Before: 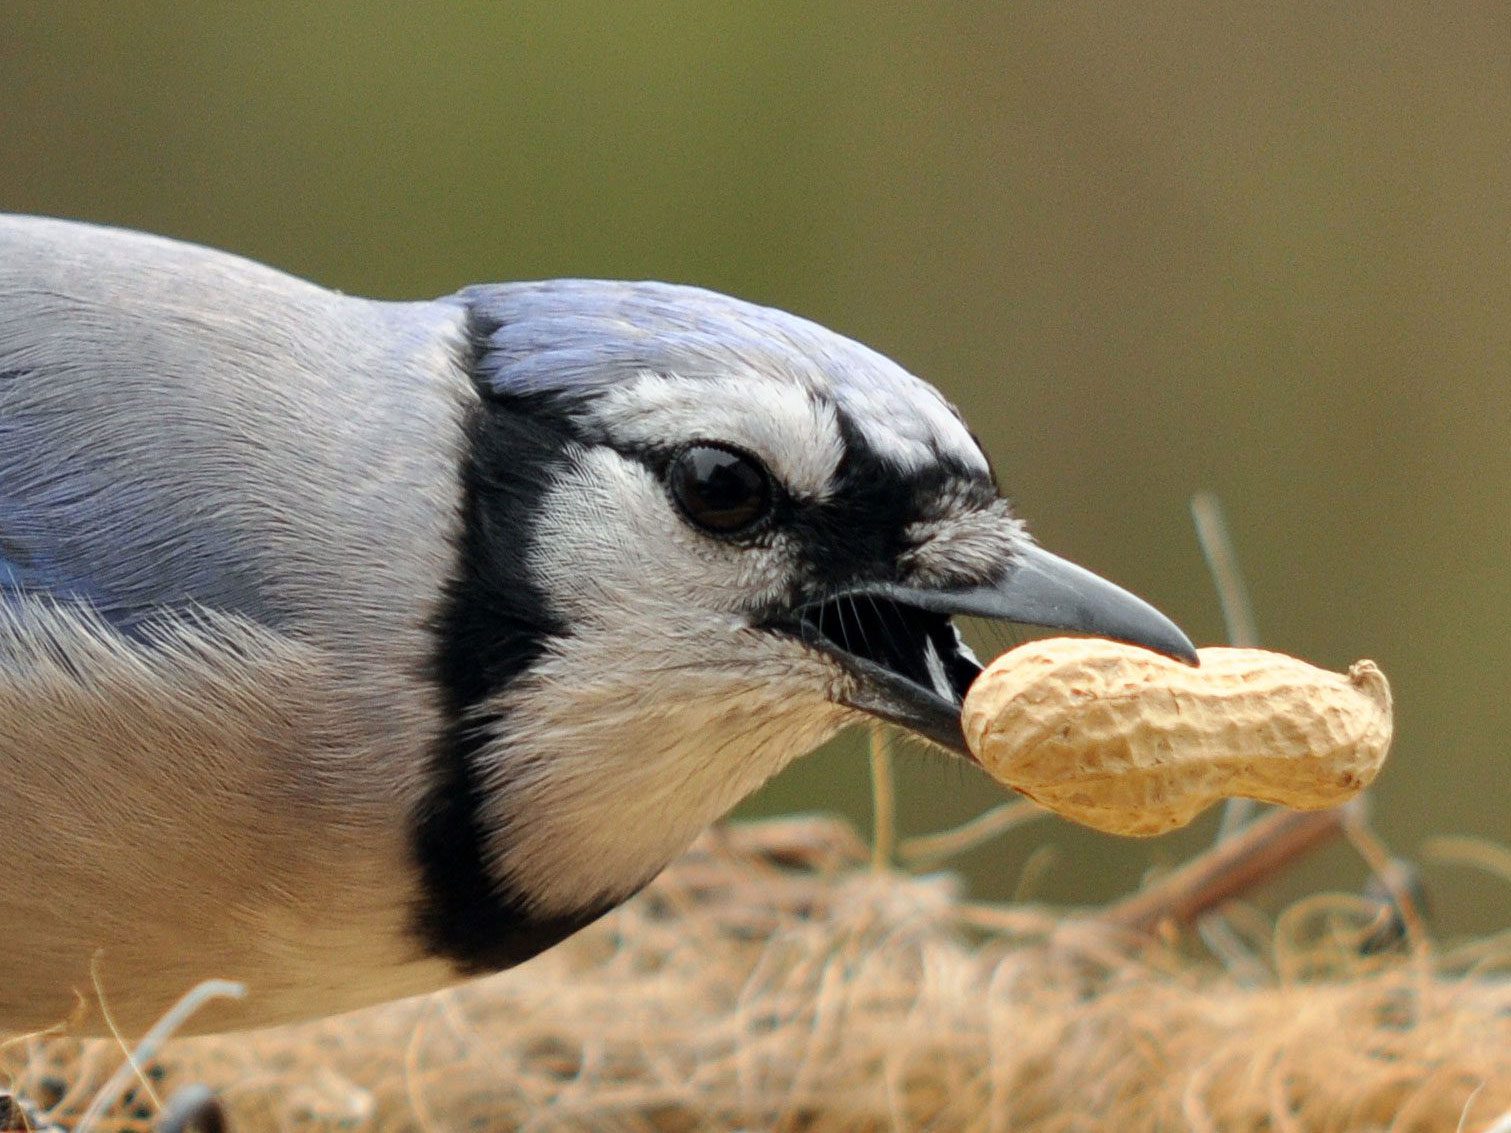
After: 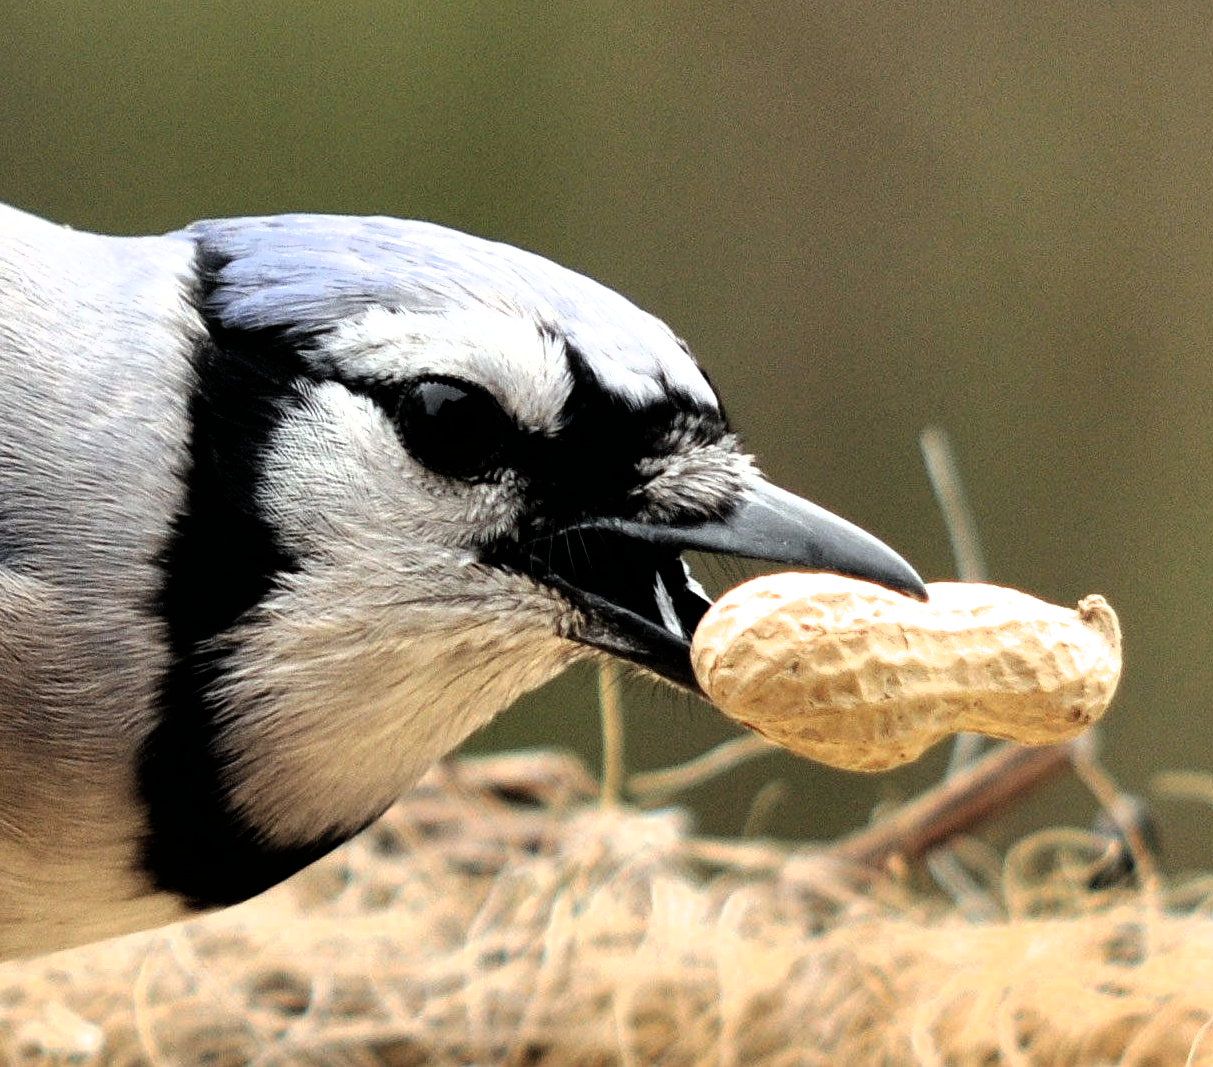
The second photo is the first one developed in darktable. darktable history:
crop and rotate: left 17.959%, top 5.771%, right 1.742%
filmic rgb: black relative exposure -8.2 EV, white relative exposure 2.2 EV, threshold 3 EV, hardness 7.11, latitude 85.74%, contrast 1.696, highlights saturation mix -4%, shadows ↔ highlights balance -2.69%, color science v5 (2021), contrast in shadows safe, contrast in highlights safe, enable highlight reconstruction true
